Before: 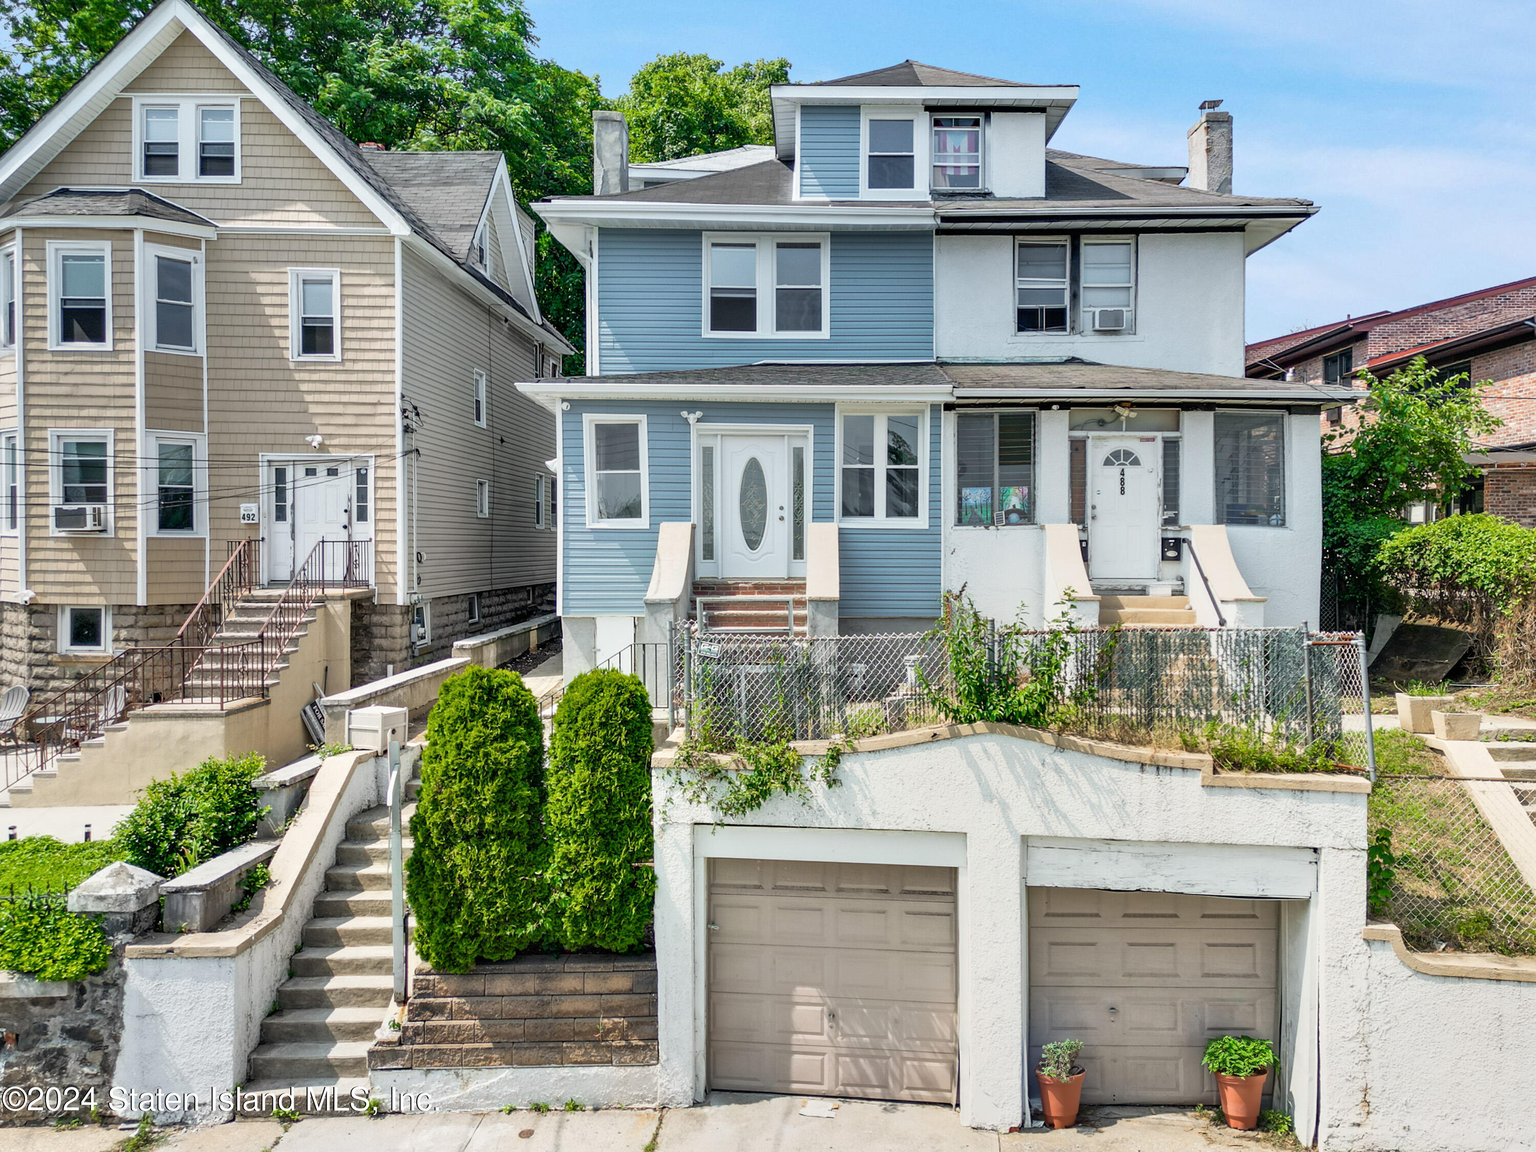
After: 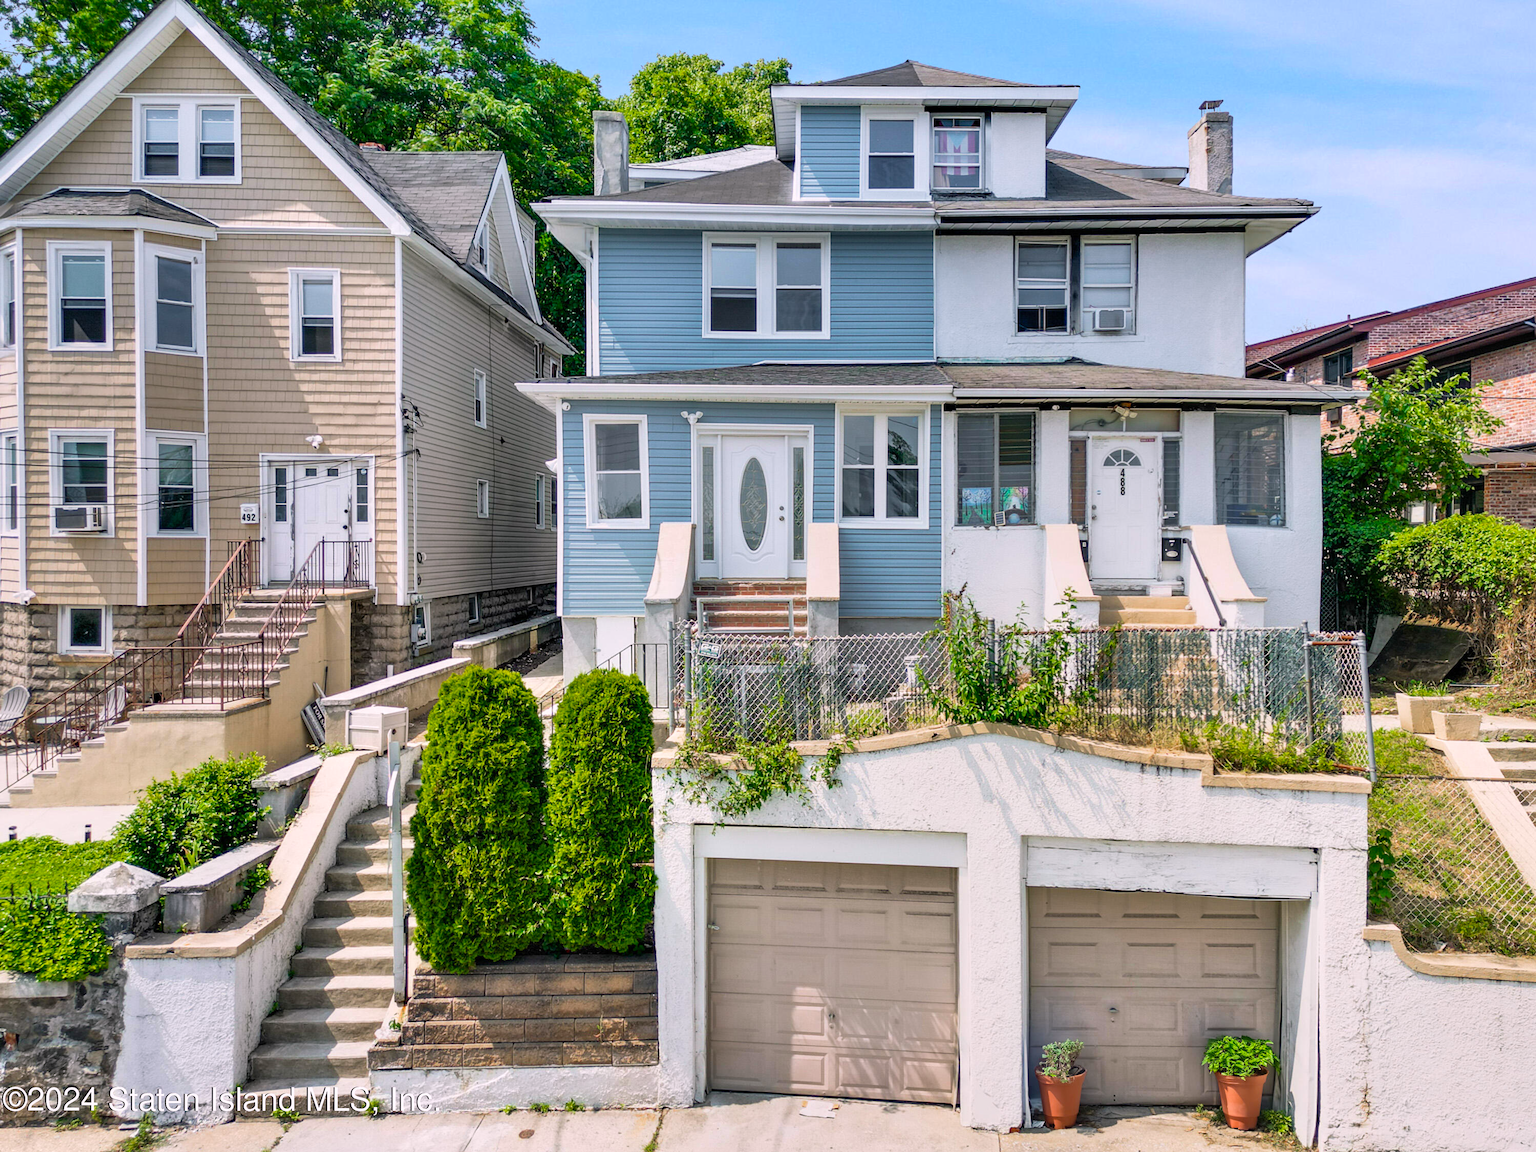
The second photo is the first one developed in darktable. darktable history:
color balance rgb: highlights gain › chroma 1.552%, highlights gain › hue 308.08°, perceptual saturation grading › global saturation 19.468%
velvia: strength 9.57%
